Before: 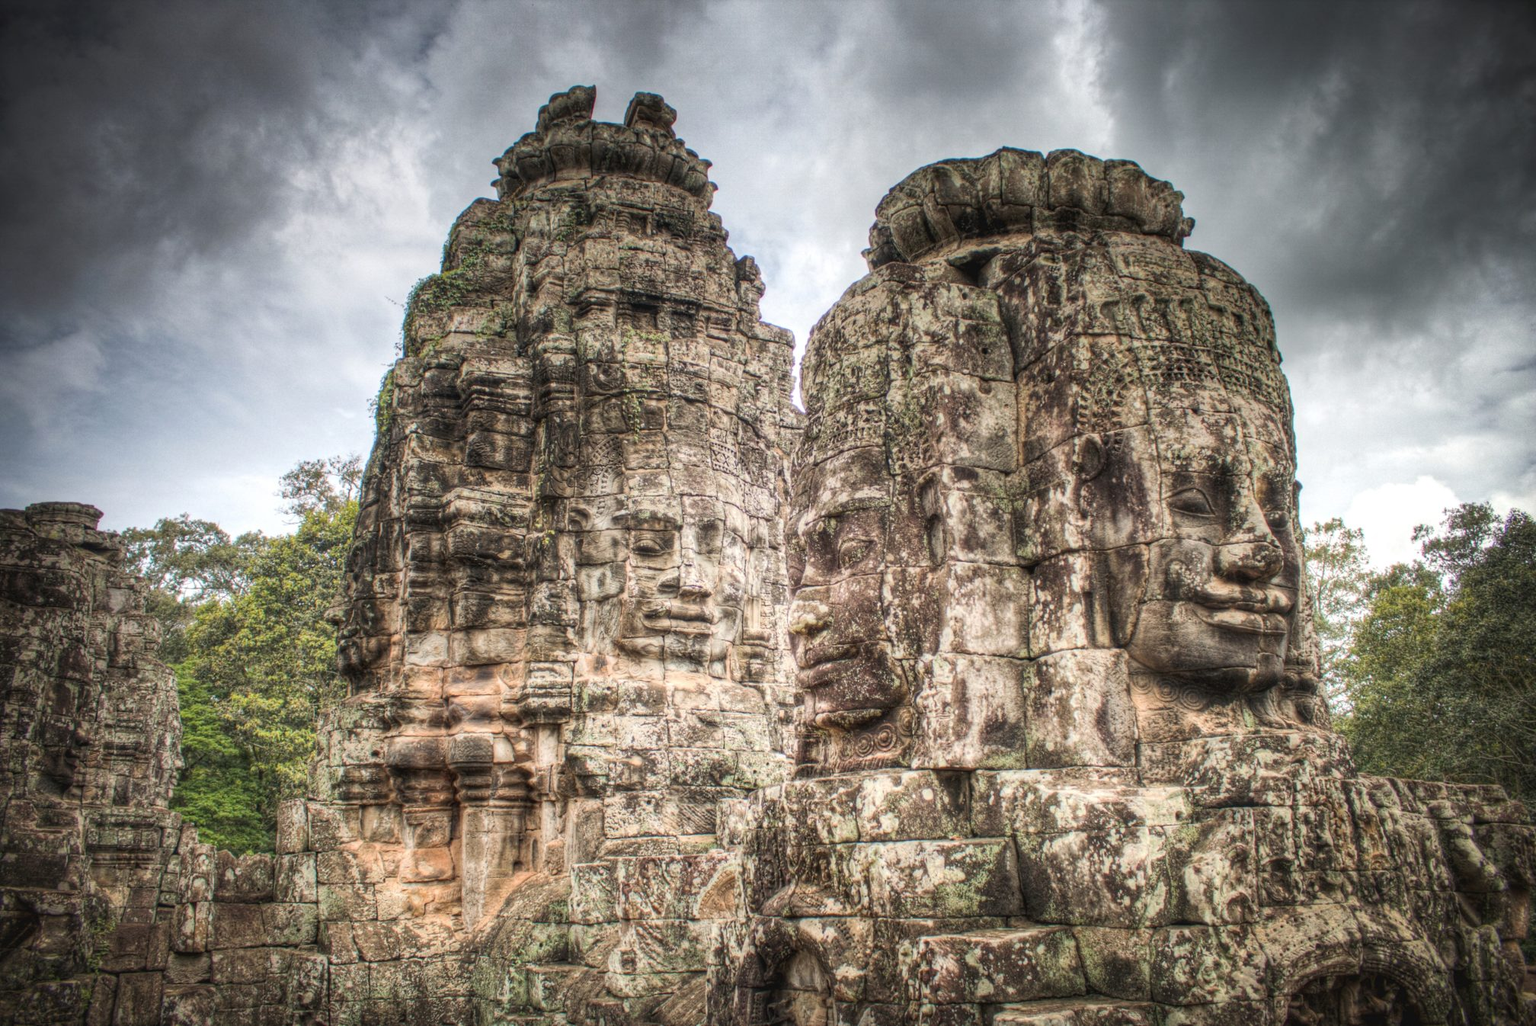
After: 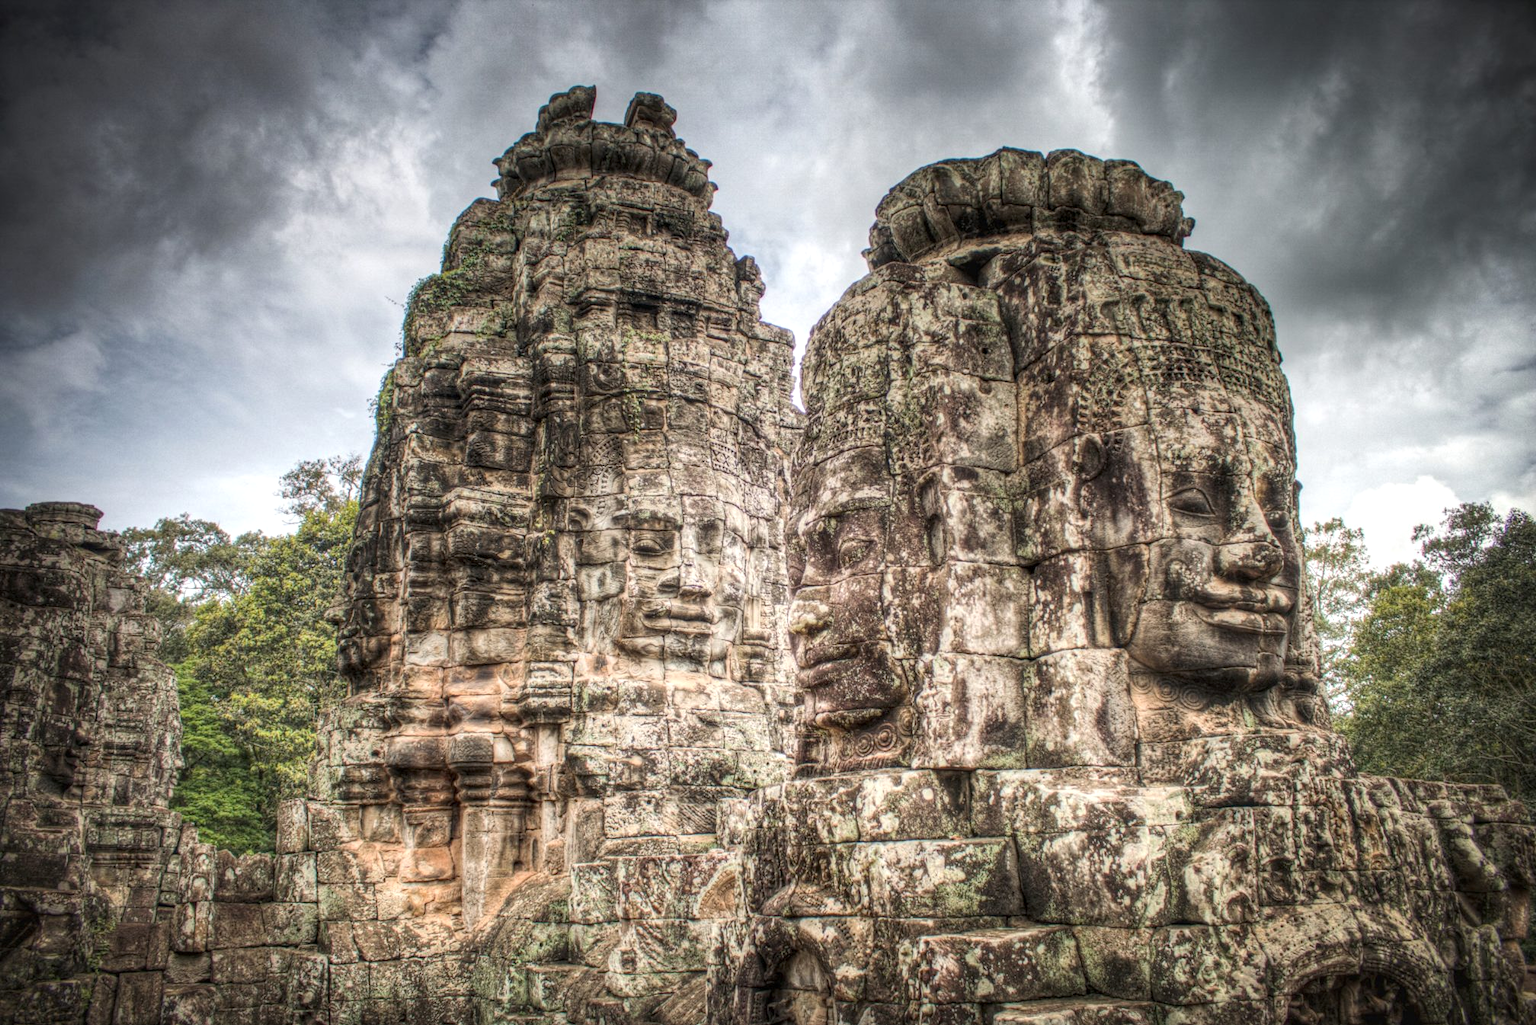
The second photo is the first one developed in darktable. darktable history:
rotate and perspective: automatic cropping original format, crop left 0, crop top 0
local contrast: on, module defaults
